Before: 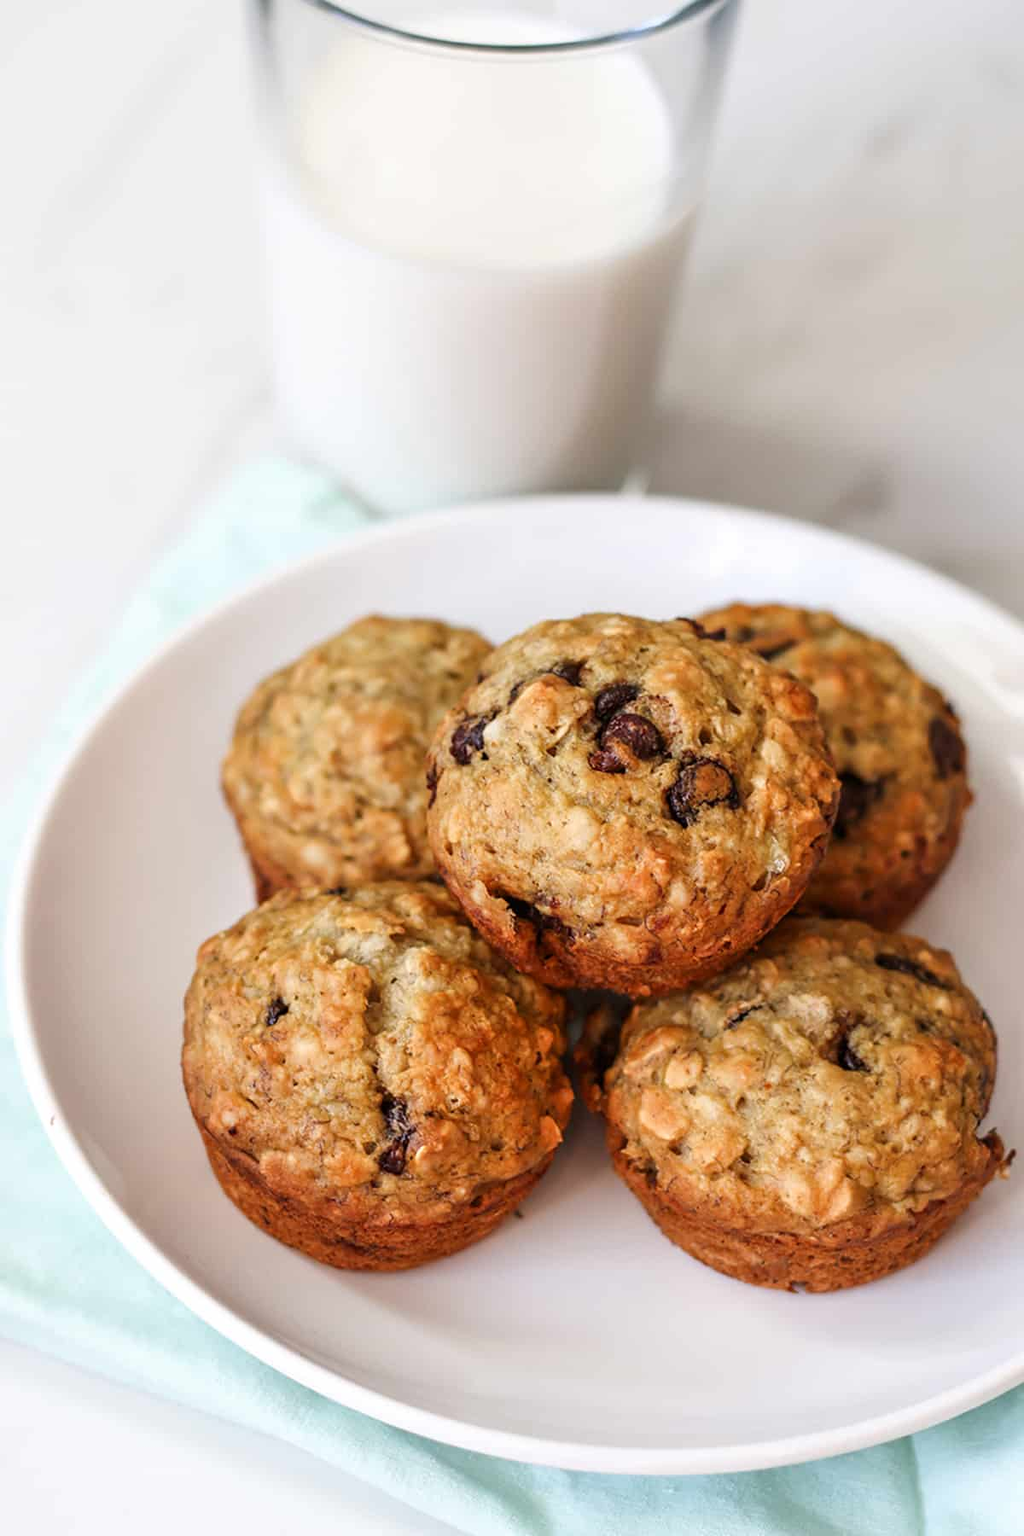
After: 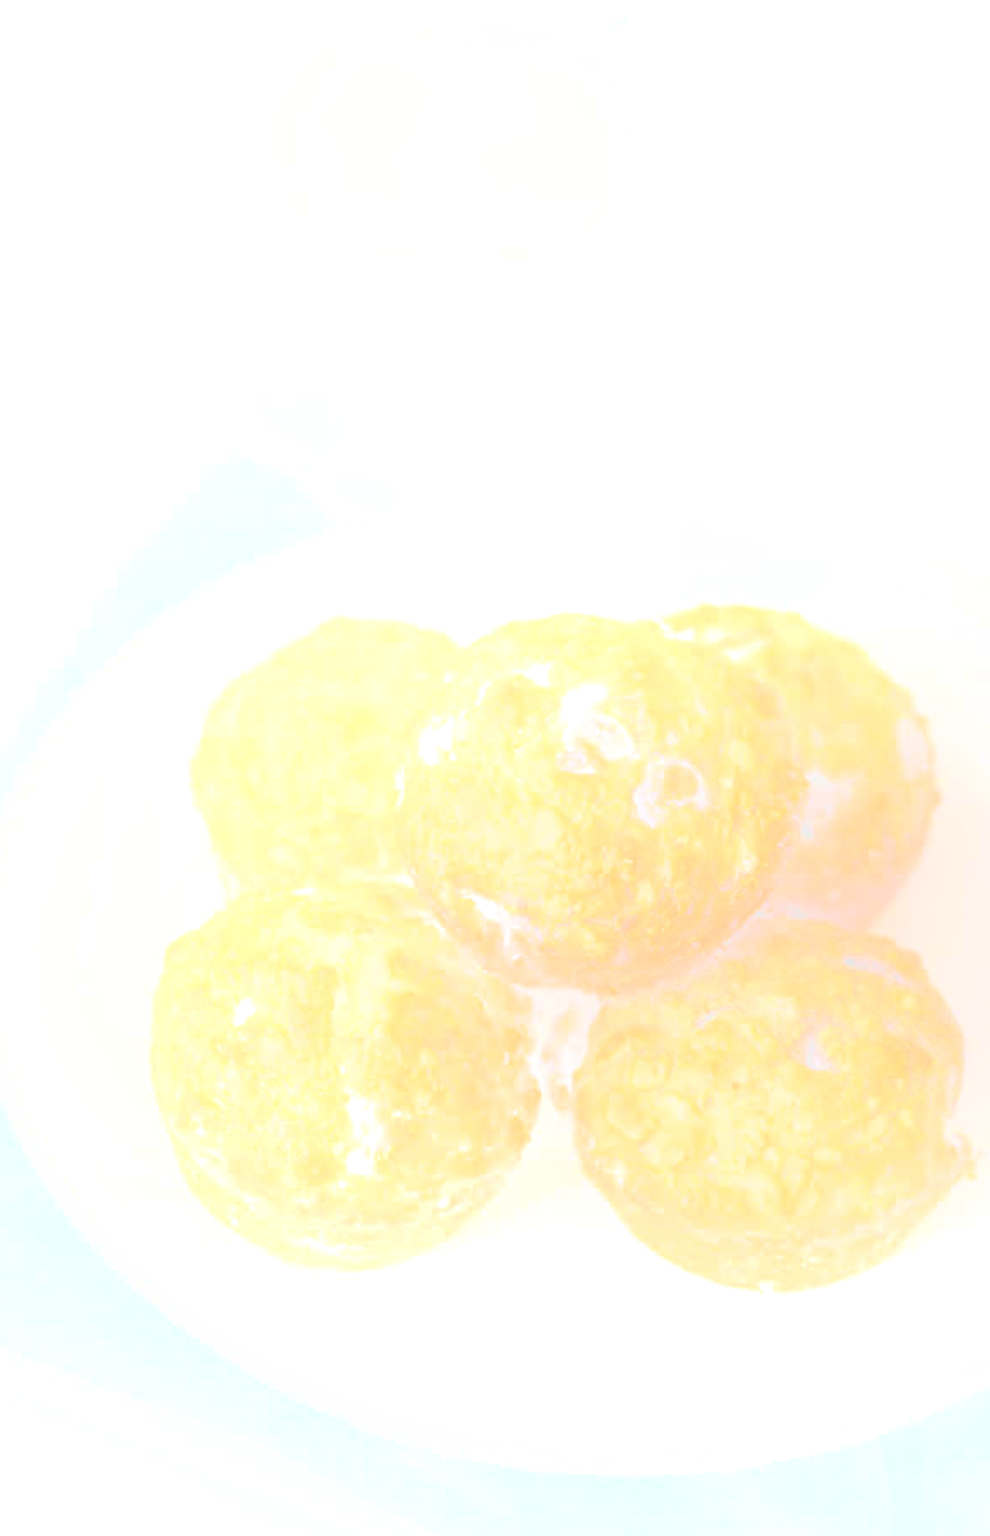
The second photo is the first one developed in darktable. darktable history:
local contrast: on, module defaults
bloom: size 70%, threshold 25%, strength 70%
crop and rotate: left 3.238%
